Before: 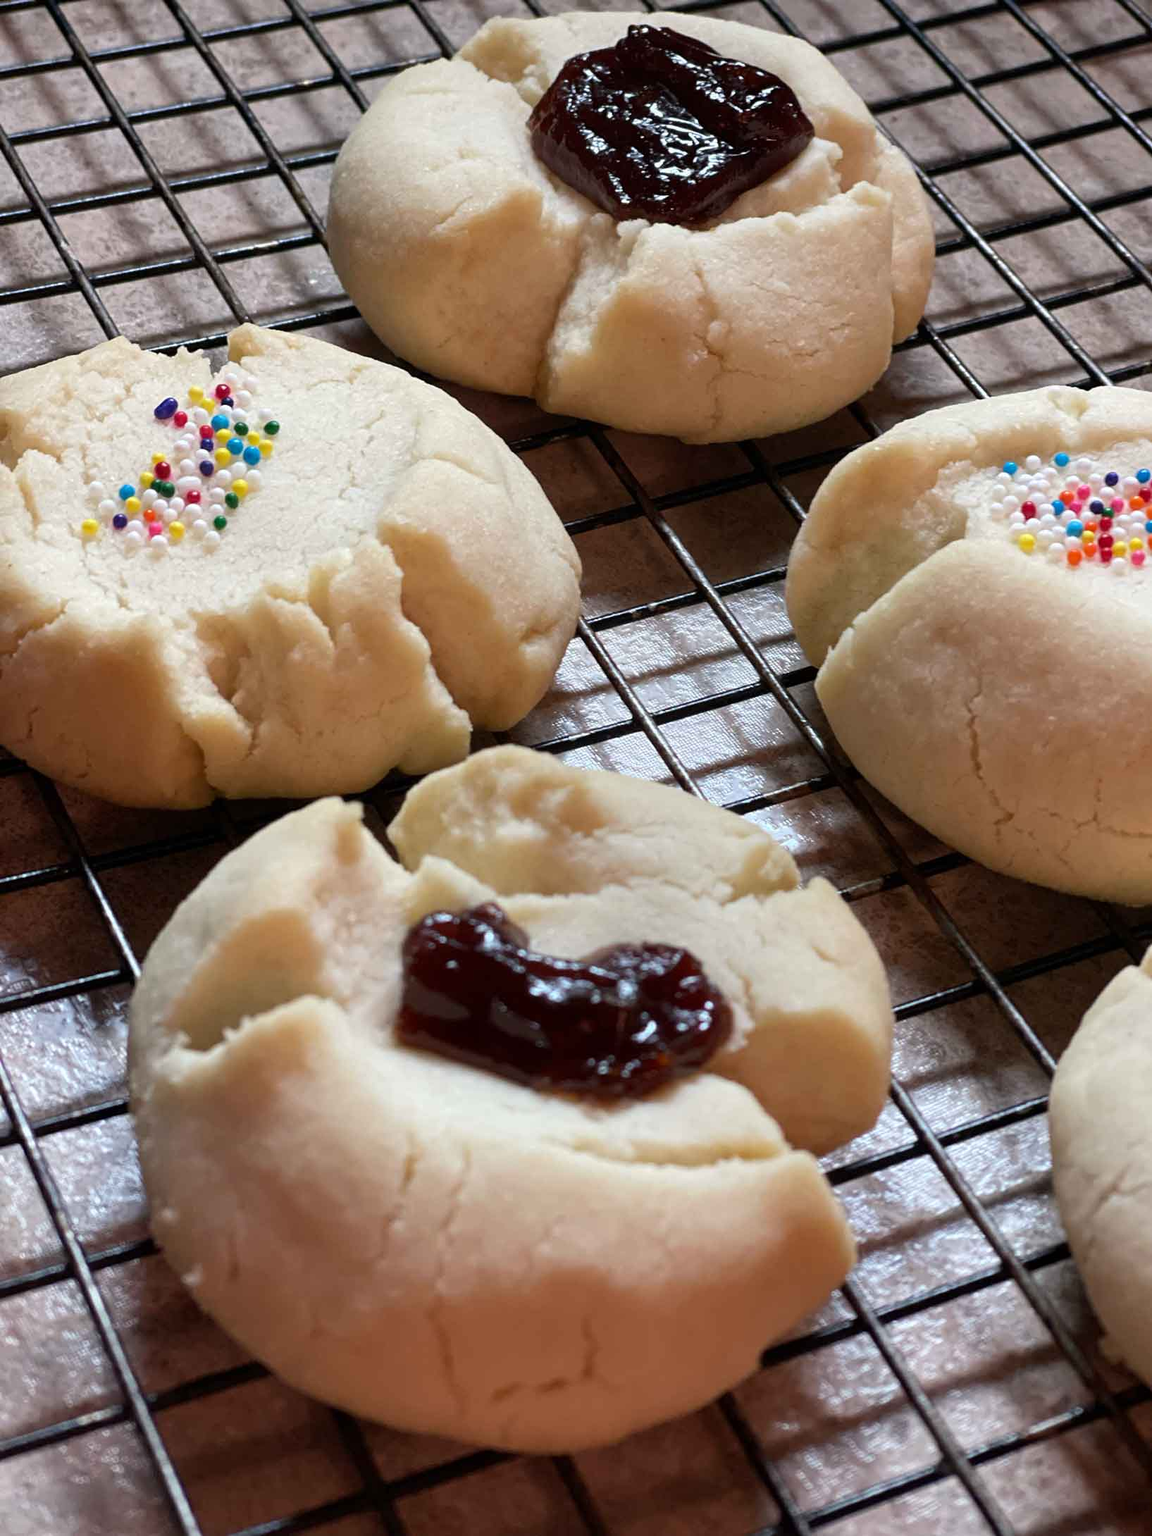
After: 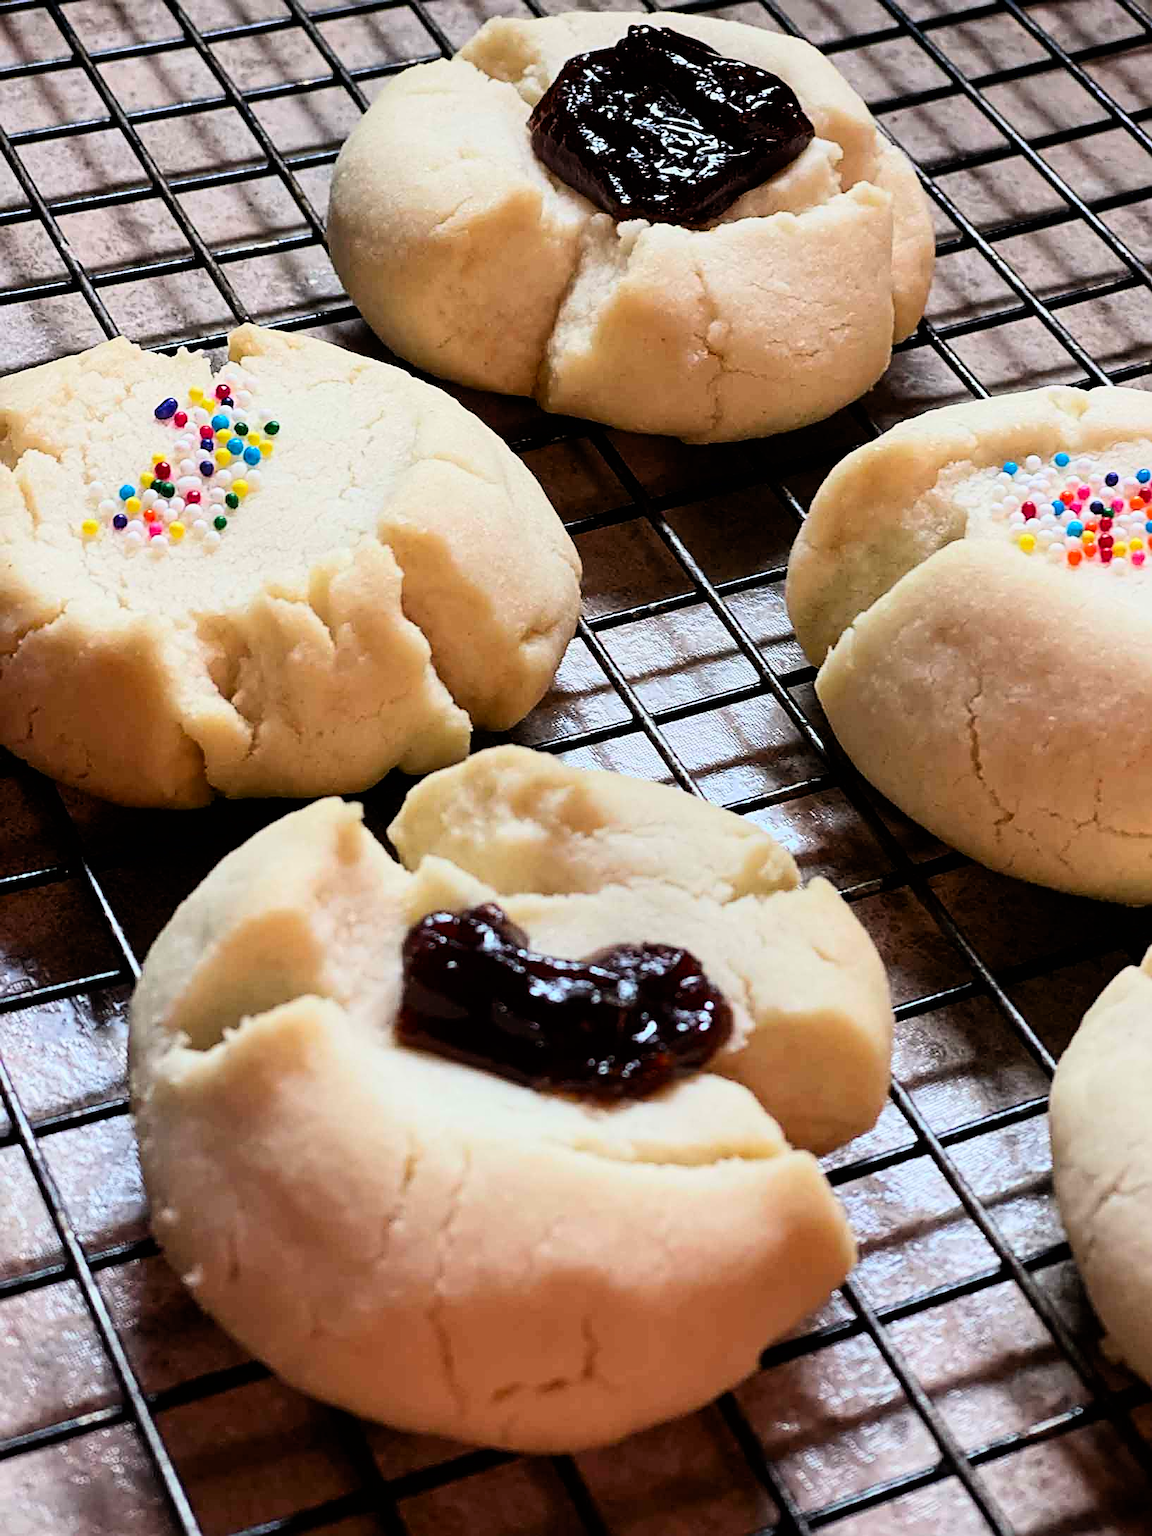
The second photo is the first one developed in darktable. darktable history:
sharpen: amount 0.742
contrast brightness saturation: contrast 0.232, brightness 0.11, saturation 0.288
filmic rgb: black relative exposure -8.03 EV, white relative exposure 4.02 EV, hardness 4.14, latitude 49.97%, contrast 1.101, color science v6 (2022)
